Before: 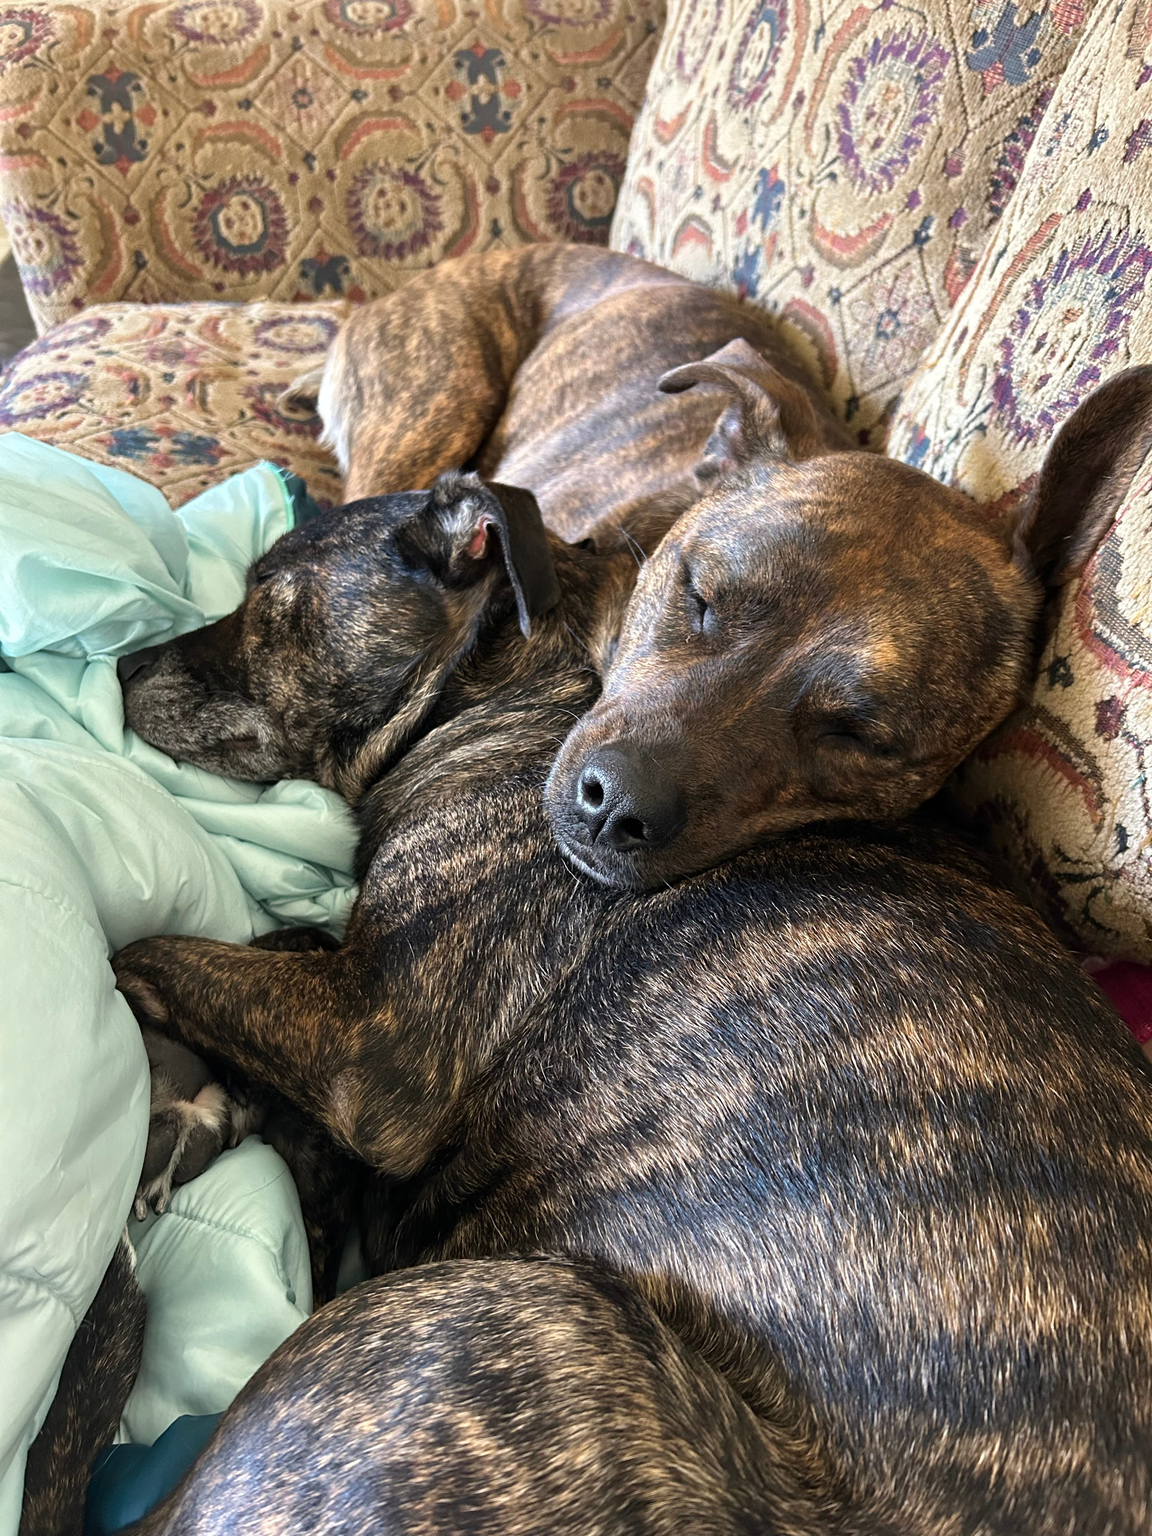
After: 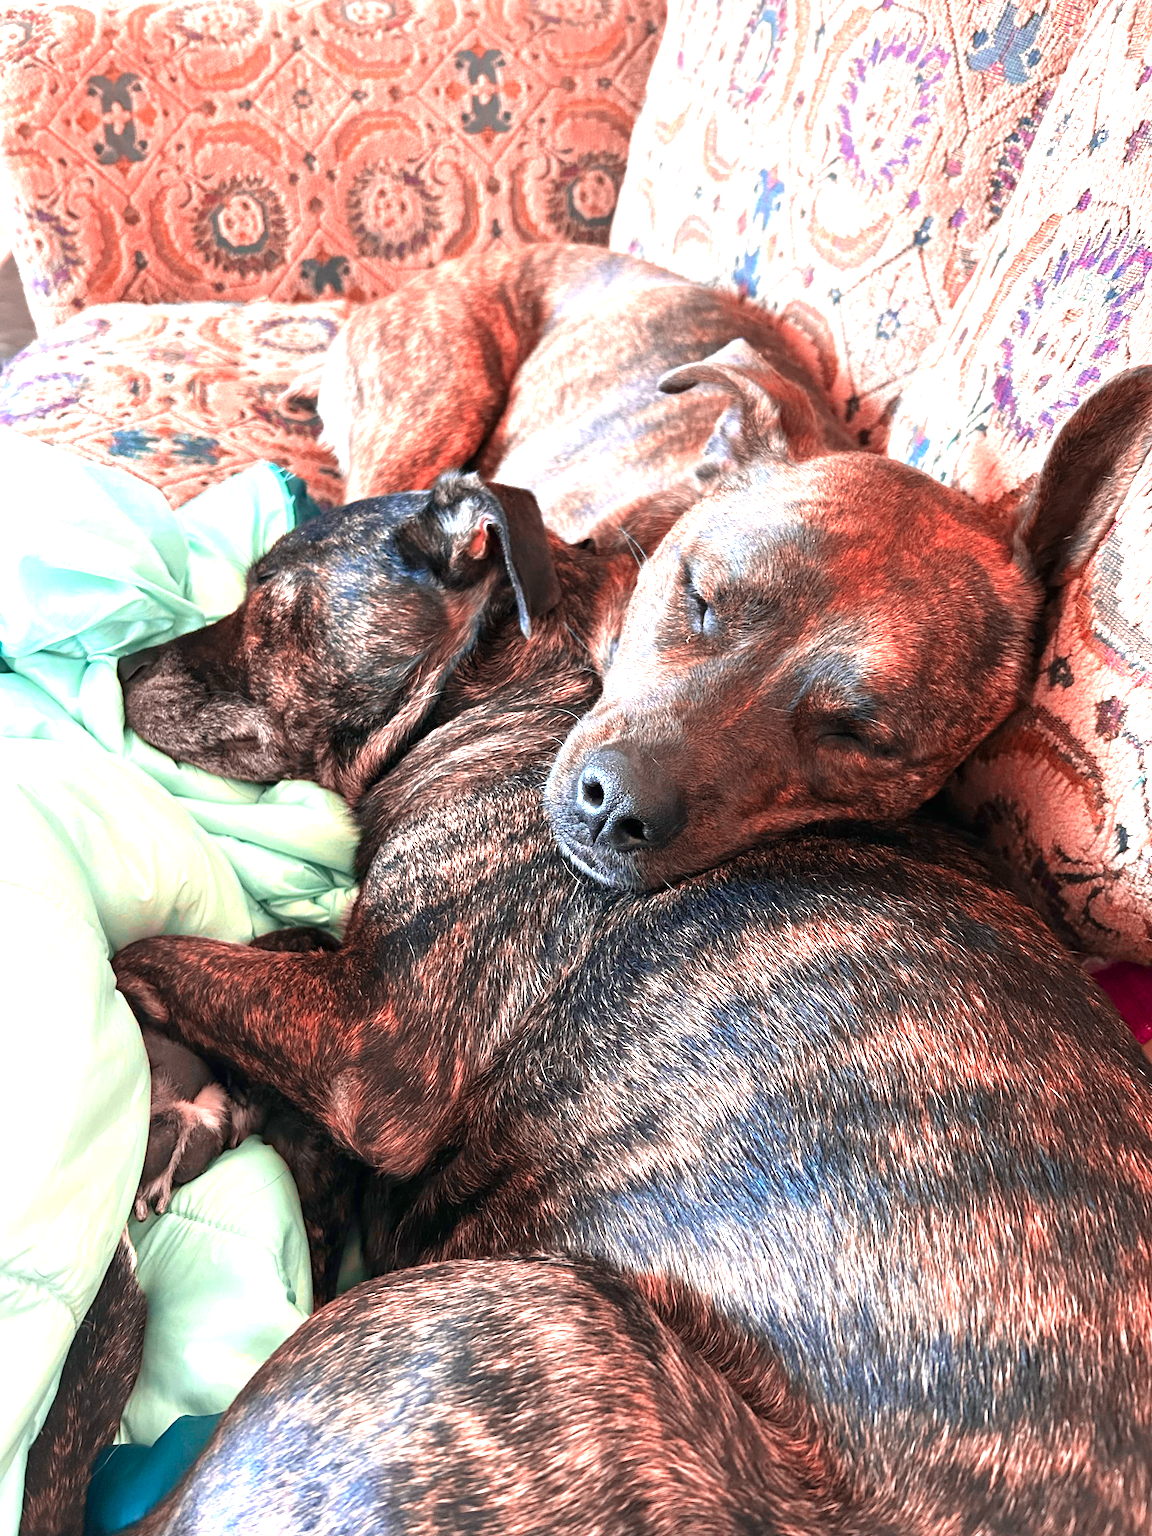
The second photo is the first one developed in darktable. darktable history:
color balance rgb: linear chroma grading › global chroma 15%, perceptual saturation grading › global saturation 30%
exposure: black level correction 0, exposure 1.173 EV, compensate exposure bias true, compensate highlight preservation false
color zones: curves: ch2 [(0, 0.5) (0.084, 0.497) (0.323, 0.335) (0.4, 0.497) (1, 0.5)], process mode strong
